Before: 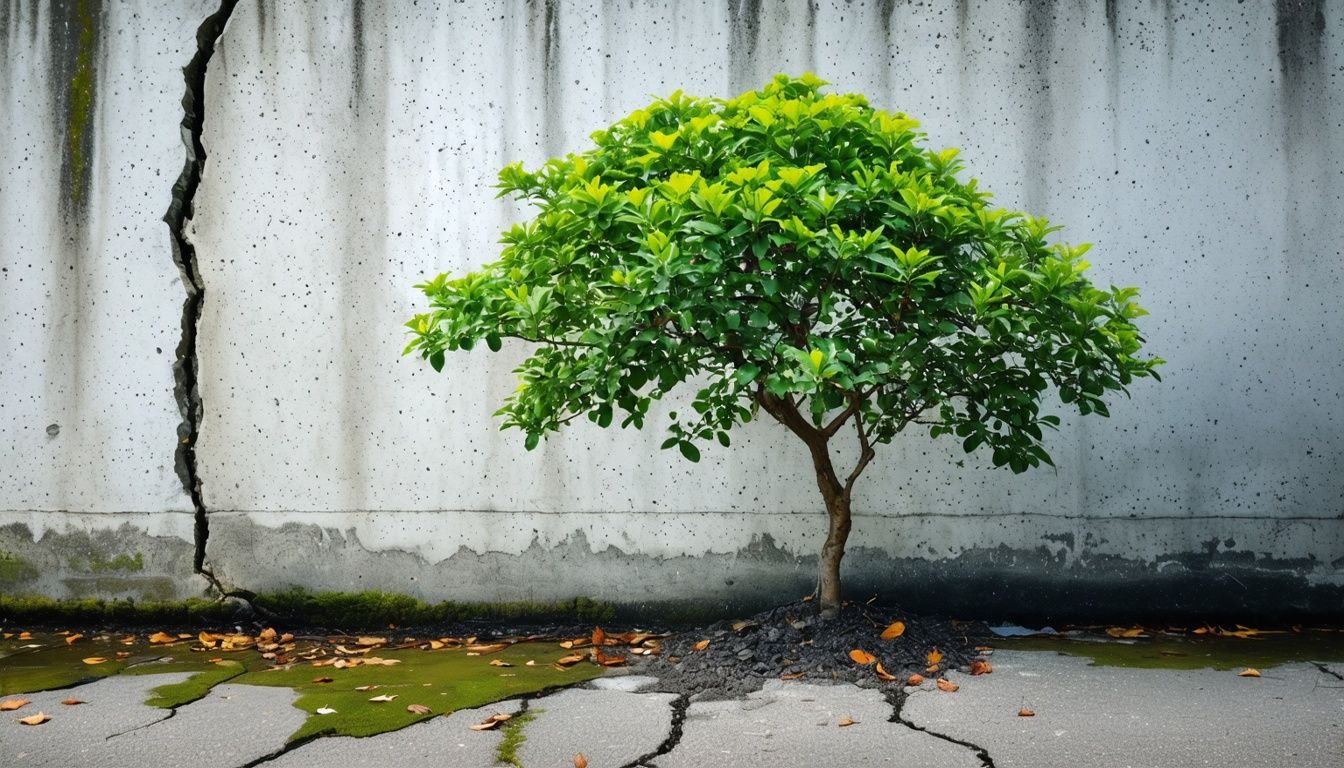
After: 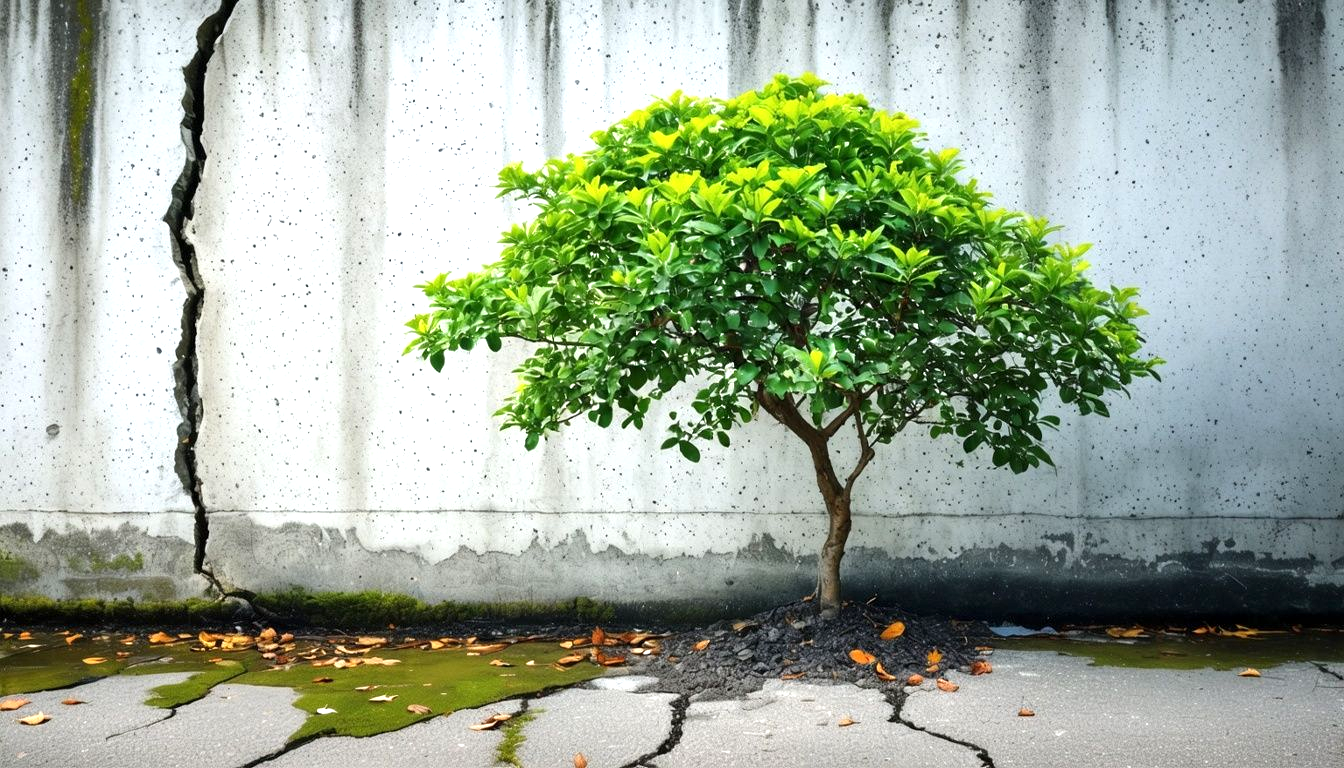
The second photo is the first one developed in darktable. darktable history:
exposure: exposure 0.565 EV, compensate exposure bias true, compensate highlight preservation false
local contrast: highlights 103%, shadows 99%, detail 120%, midtone range 0.2
